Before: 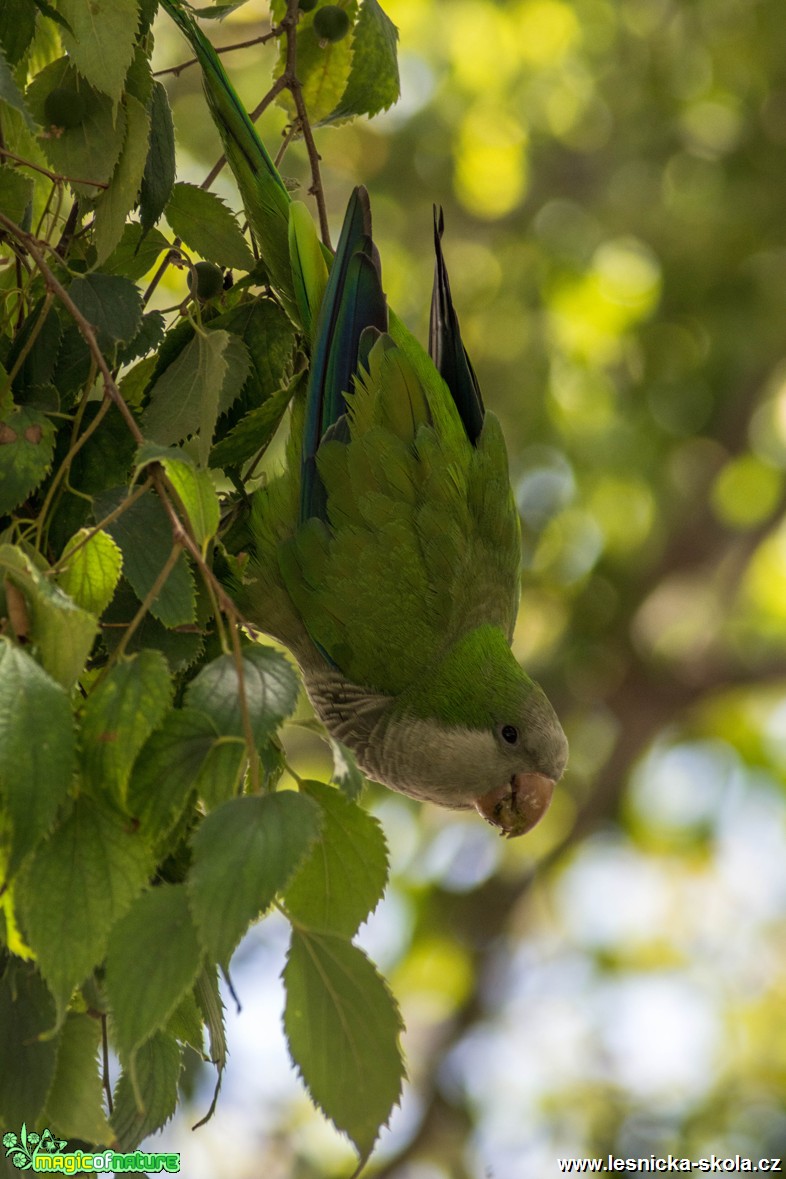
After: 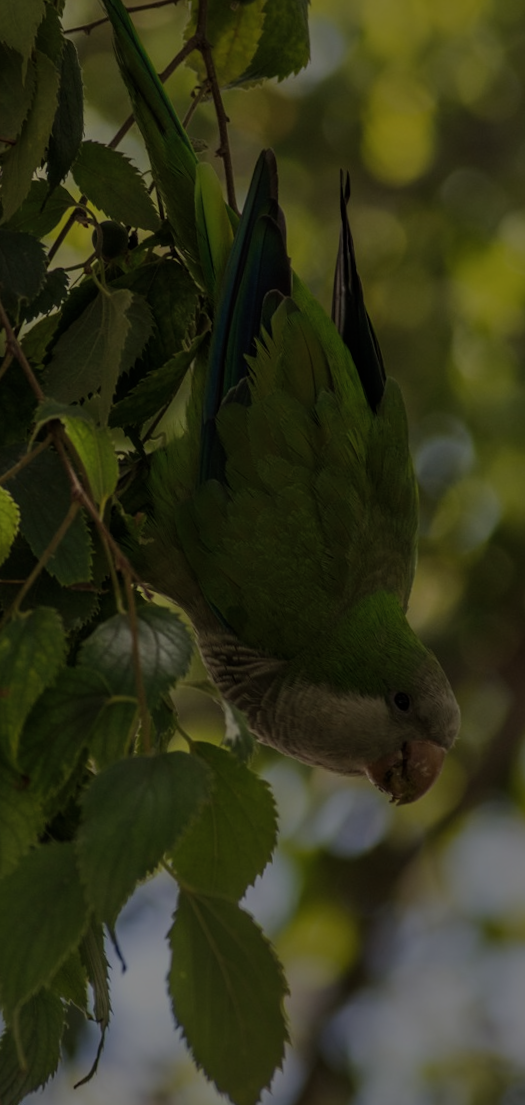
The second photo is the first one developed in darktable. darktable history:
shadows and highlights: shadows 35, highlights -35, soften with gaussian
rotate and perspective: rotation 1.57°, crop left 0.018, crop right 0.982, crop top 0.039, crop bottom 0.961
crop and rotate: left 13.537%, right 19.796%
exposure: exposure -2.446 EV, compensate highlight preservation false
